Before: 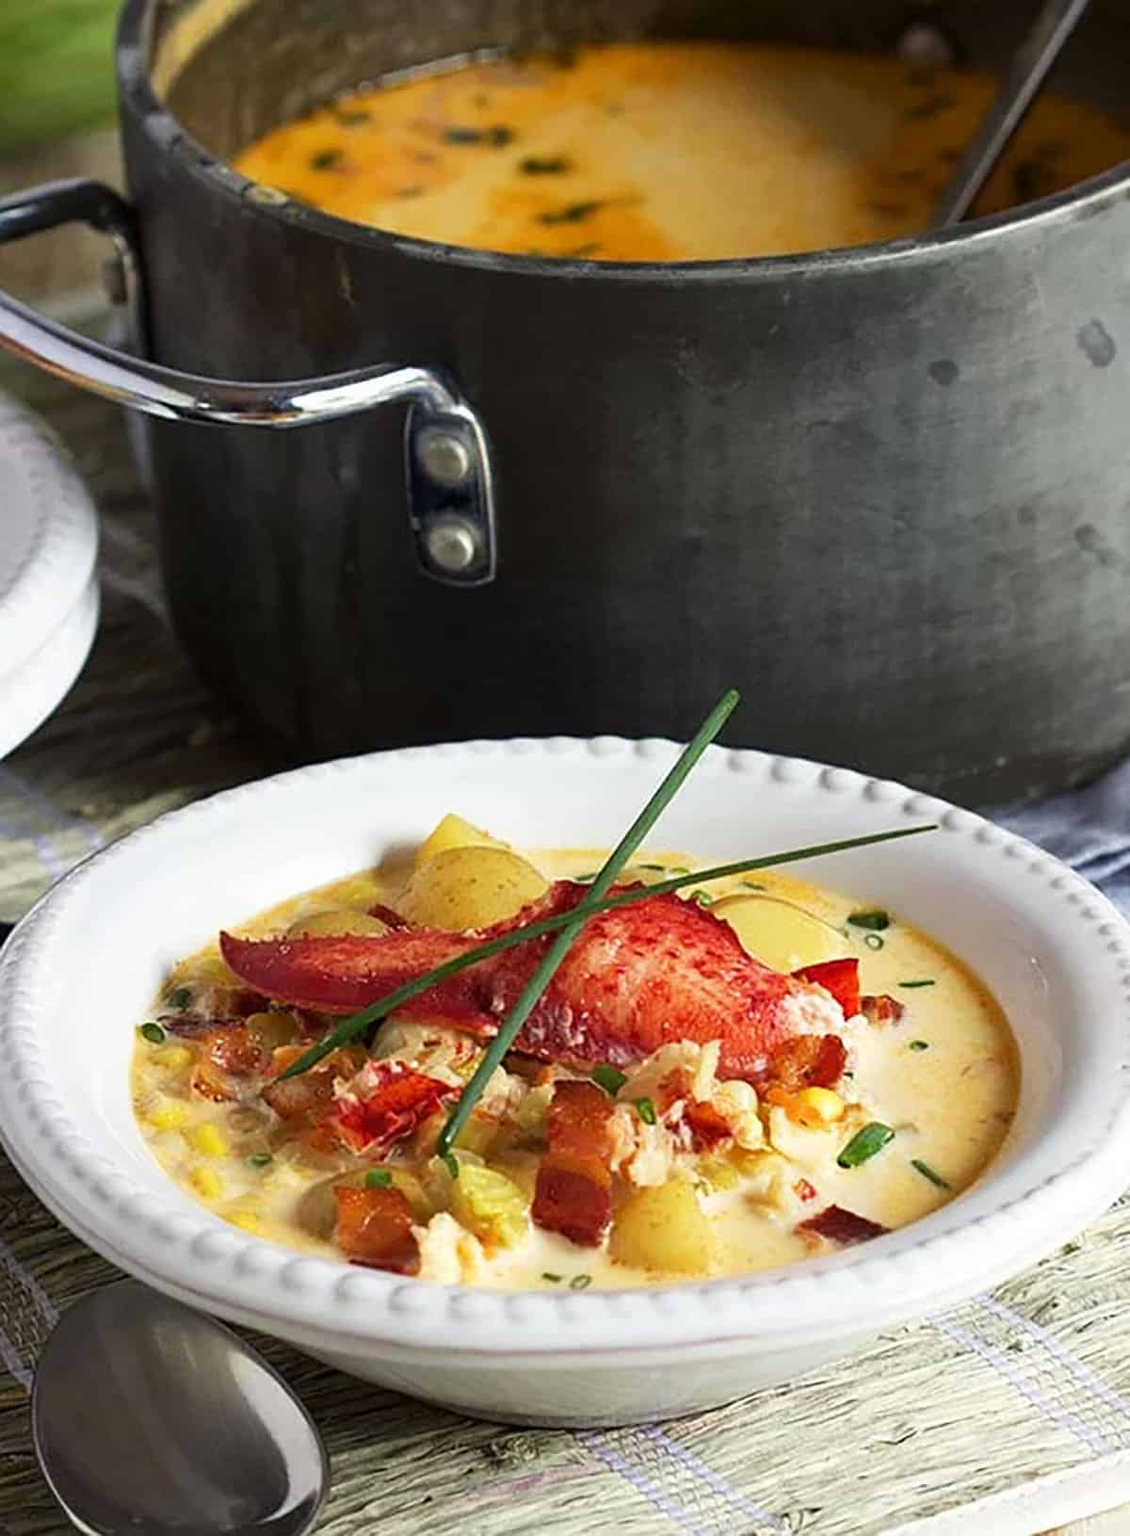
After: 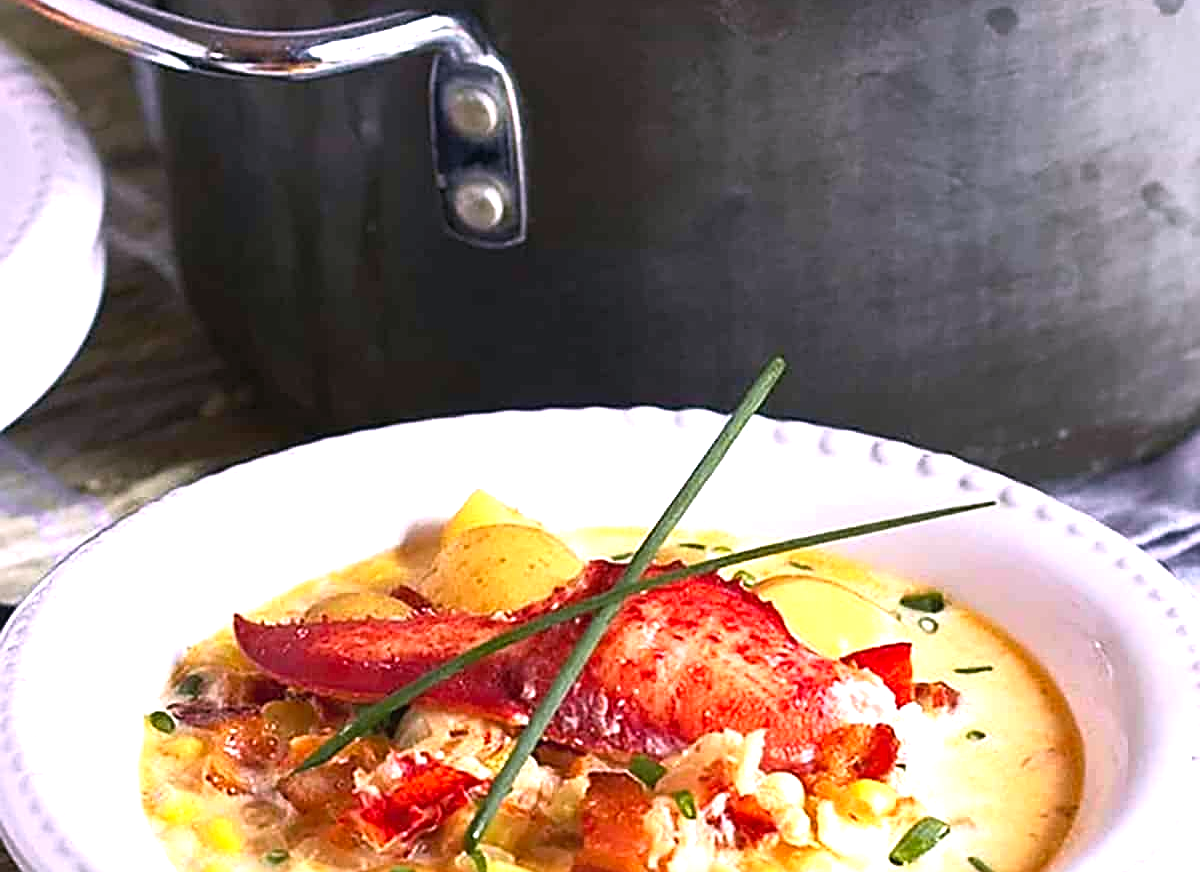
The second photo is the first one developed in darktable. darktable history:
white balance: red 1.066, blue 1.119
color correction: highlights a* -0.137, highlights b* 0.137
tone curve: curves: ch0 [(0, 0.024) (0.119, 0.146) (0.474, 0.464) (0.718, 0.721) (0.817, 0.839) (1, 0.998)]; ch1 [(0, 0) (0.377, 0.416) (0.439, 0.451) (0.477, 0.477) (0.501, 0.497) (0.538, 0.544) (0.58, 0.602) (0.664, 0.676) (0.783, 0.804) (1, 1)]; ch2 [(0, 0) (0.38, 0.405) (0.463, 0.456) (0.498, 0.497) (0.524, 0.535) (0.578, 0.576) (0.648, 0.665) (1, 1)], color space Lab, independent channels, preserve colors none
sharpen: on, module defaults
exposure: black level correction 0, exposure 0.7 EV, compensate exposure bias true, compensate highlight preservation false
crop and rotate: top 23.043%, bottom 23.437%
